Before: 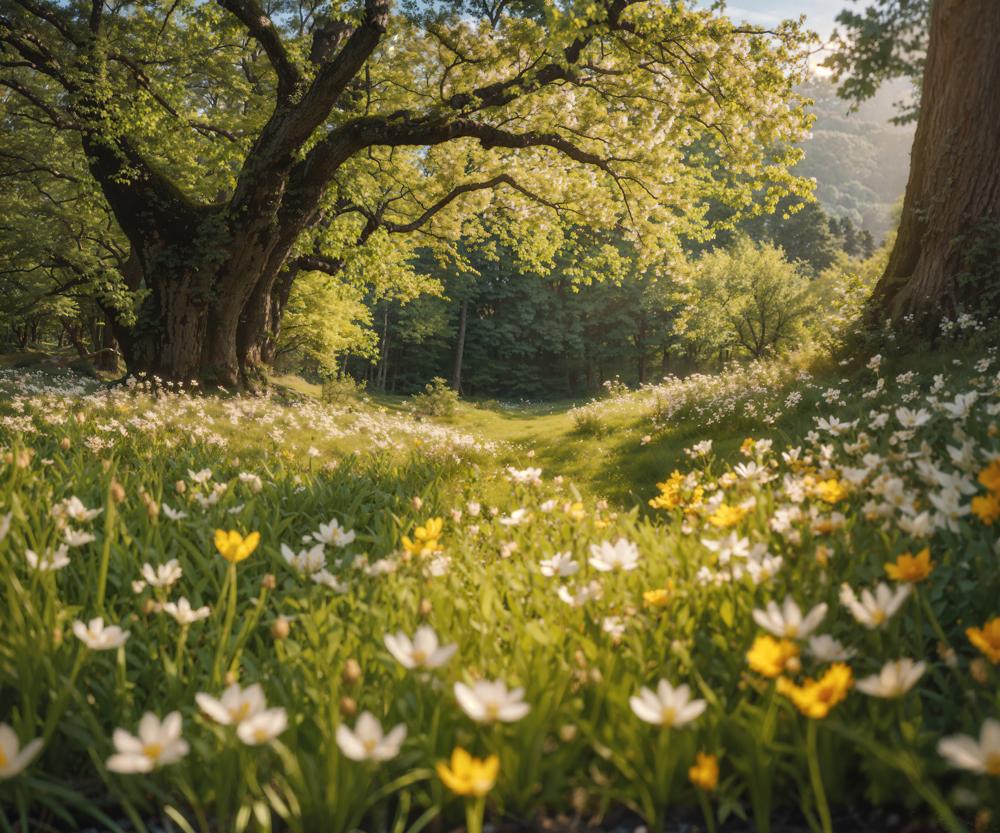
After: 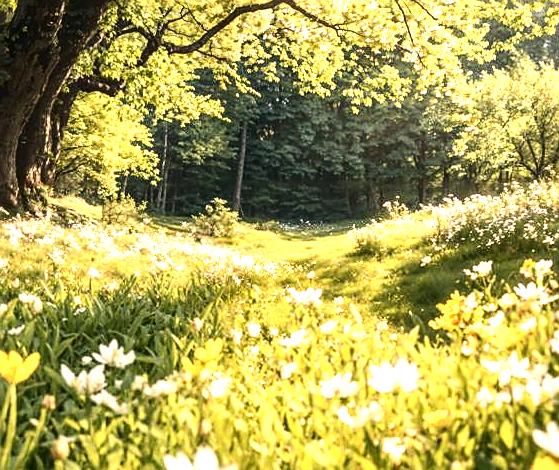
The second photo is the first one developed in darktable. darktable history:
local contrast: on, module defaults
crop and rotate: left 22.001%, top 21.59%, right 22.023%, bottom 21.967%
contrast brightness saturation: contrast 0.188, brightness -0.237, saturation 0.119
exposure: black level correction 0, exposure 1.001 EV, compensate exposure bias true, compensate highlight preservation false
color correction: highlights a* 2.85, highlights b* 5, shadows a* -1.51, shadows b* -4.94, saturation 0.808
tone equalizer: -8 EV -0.42 EV, -7 EV -0.415 EV, -6 EV -0.354 EV, -5 EV -0.209 EV, -3 EV 0.202 EV, -2 EV 0.332 EV, -1 EV 0.402 EV, +0 EV 0.401 EV
sharpen: on, module defaults
